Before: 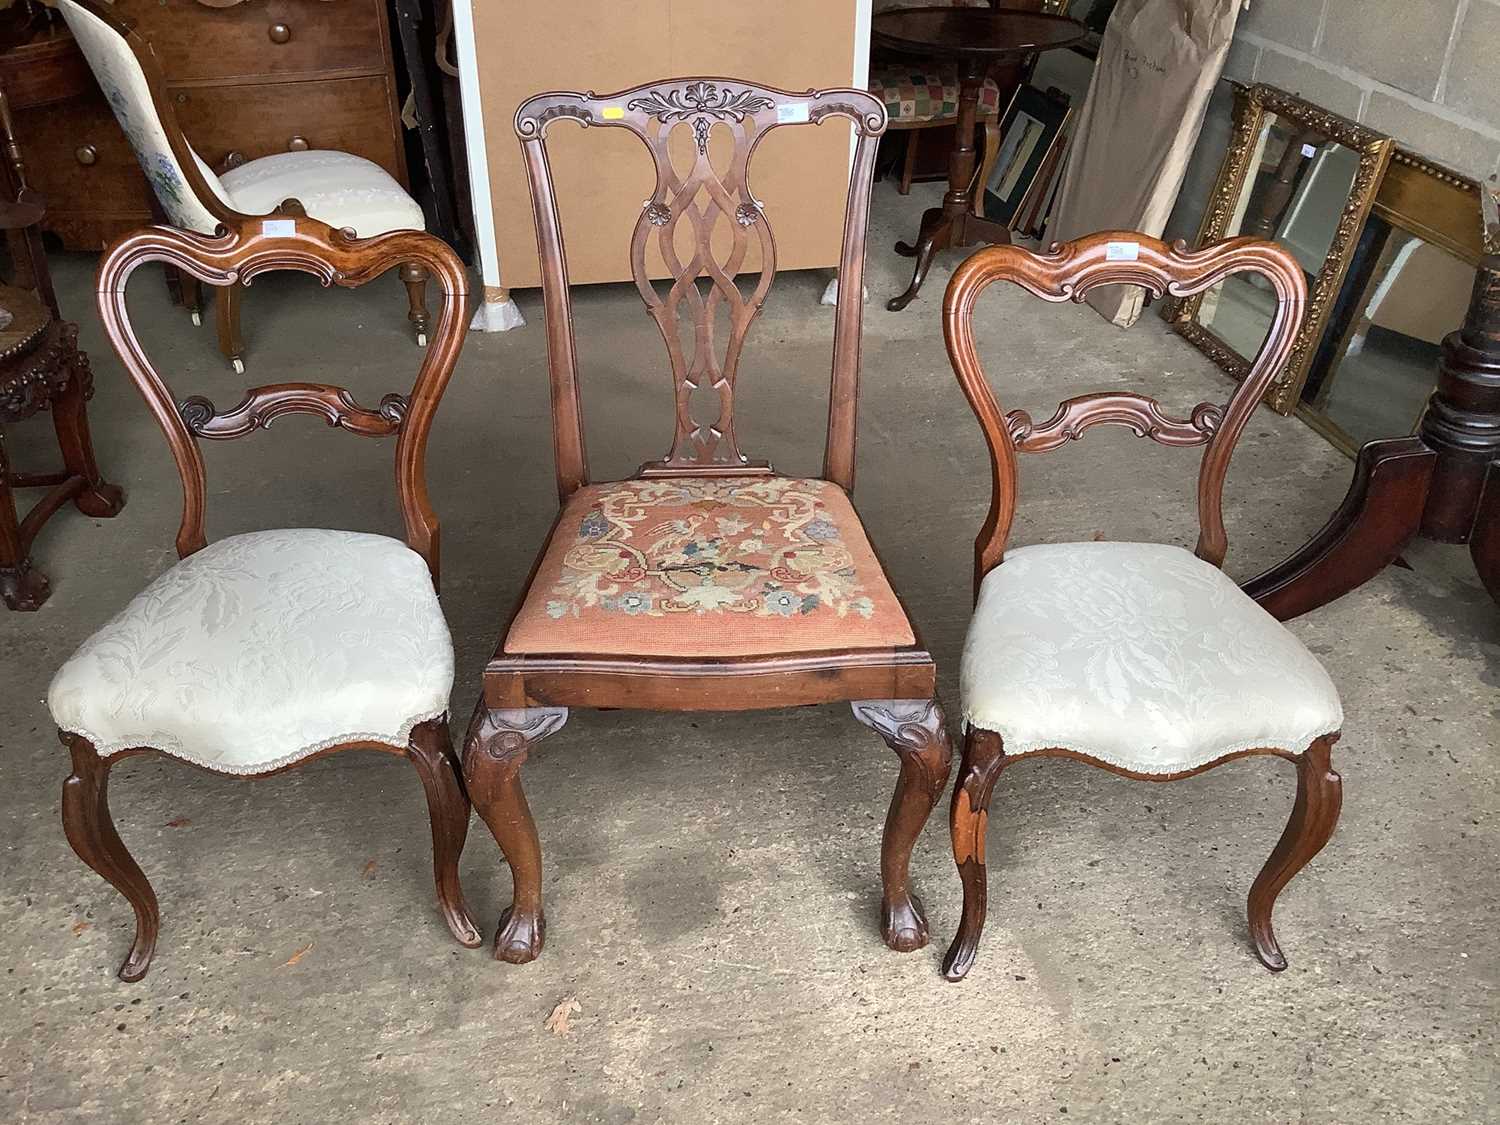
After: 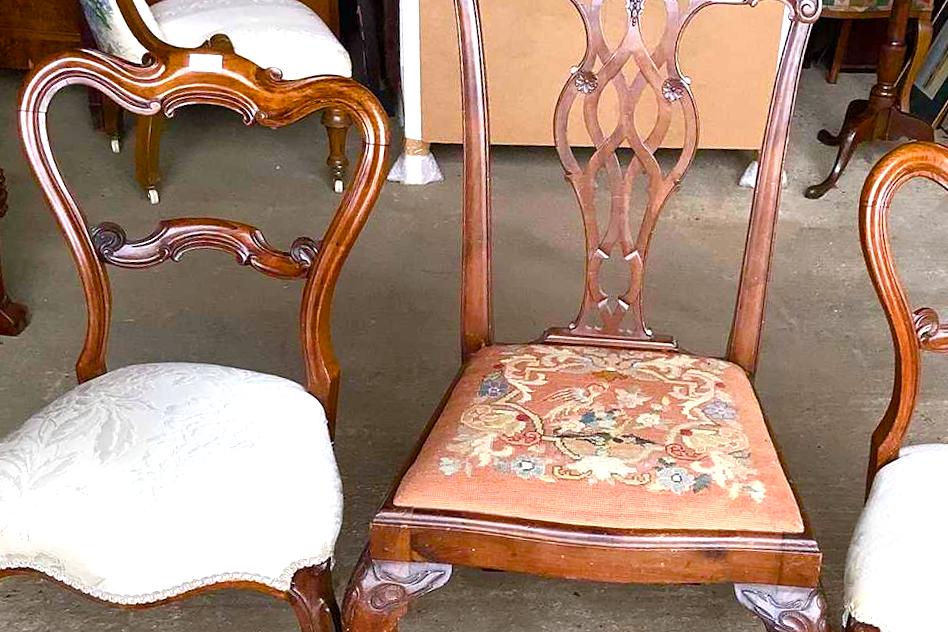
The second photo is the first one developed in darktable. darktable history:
color balance rgb: linear chroma grading › shadows -2.2%, linear chroma grading › highlights -15%, linear chroma grading › global chroma -10%, linear chroma grading › mid-tones -10%, perceptual saturation grading › global saturation 45%, perceptual saturation grading › highlights -50%, perceptual saturation grading › shadows 30%, perceptual brilliance grading › global brilliance 18%, global vibrance 45%
white balance: red 1.009, blue 1.027
crop and rotate: angle -4.99°, left 2.122%, top 6.945%, right 27.566%, bottom 30.519%
